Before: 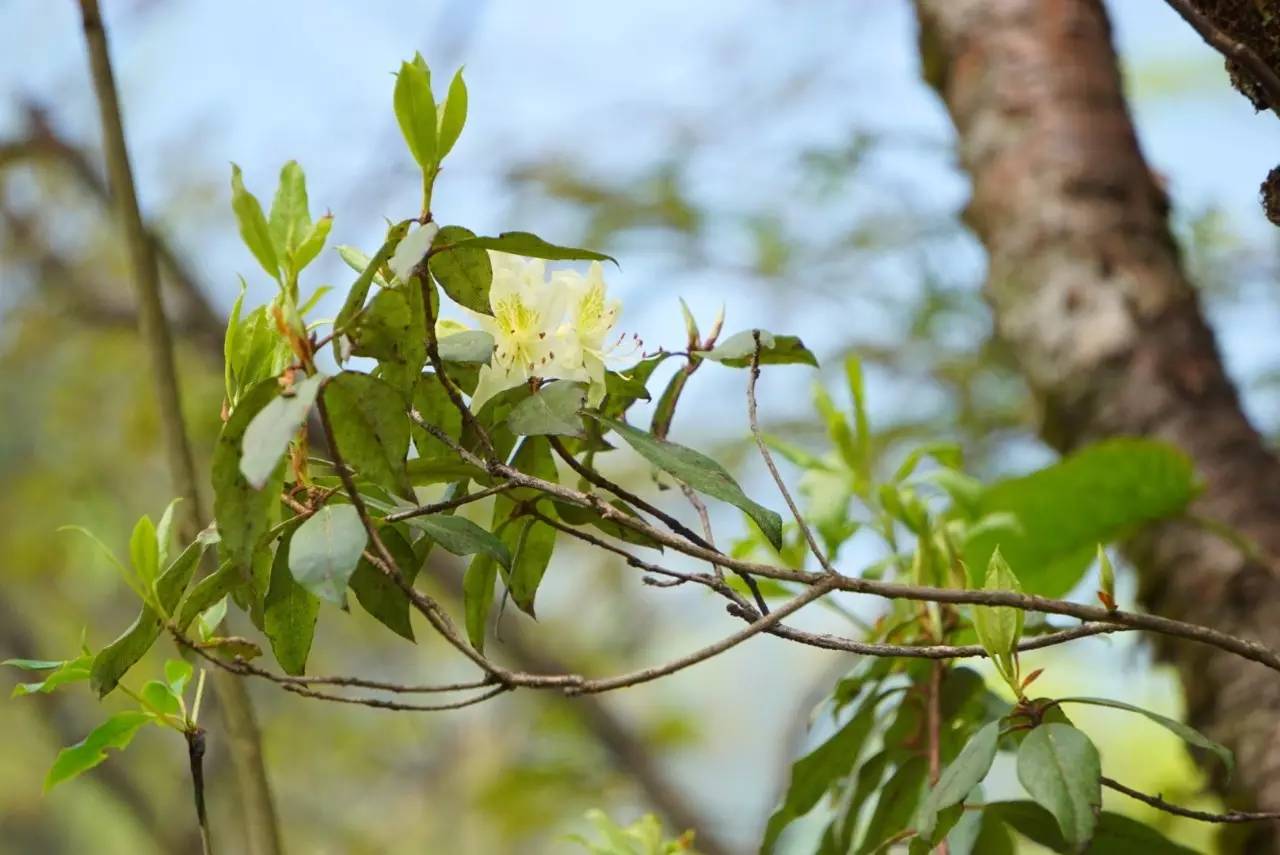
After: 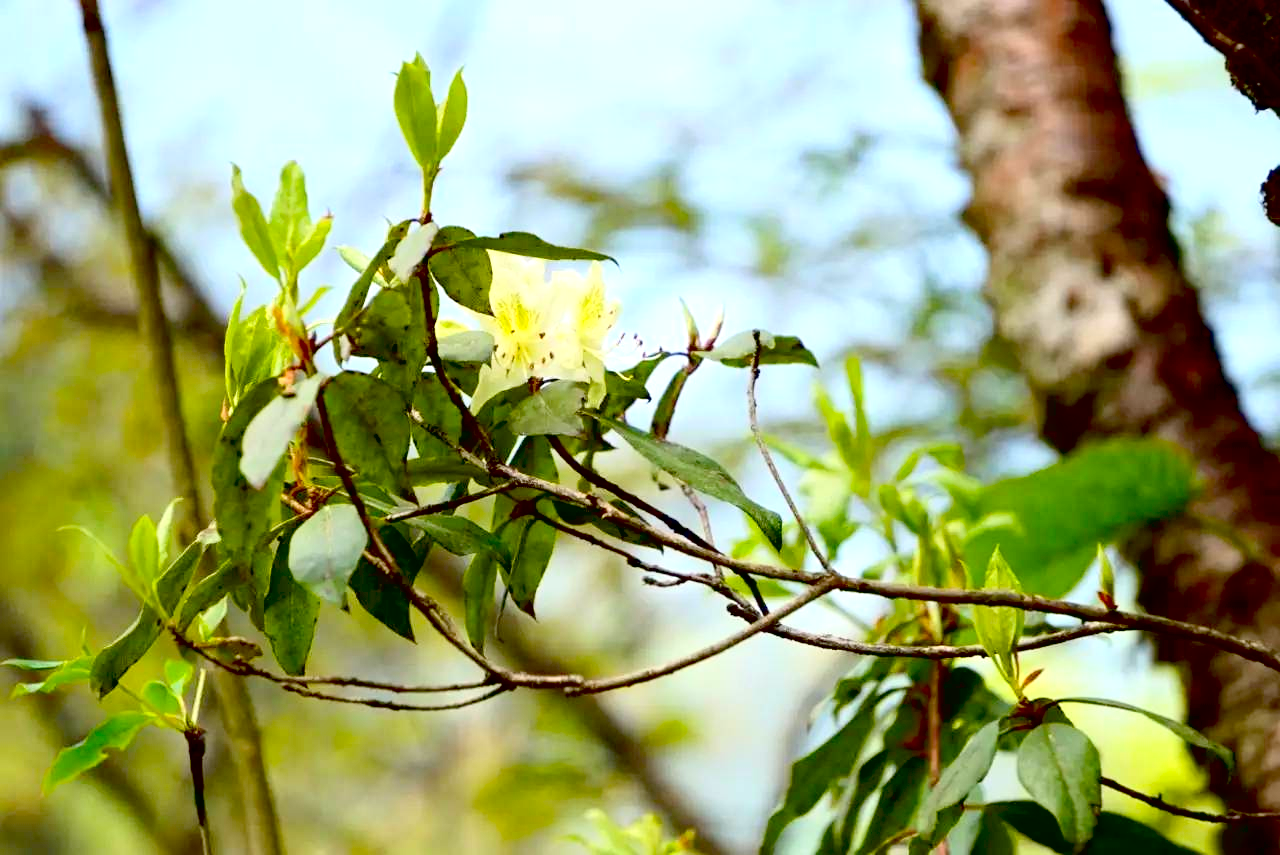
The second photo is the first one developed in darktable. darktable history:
exposure: black level correction 0.04, exposure 0.499 EV, compensate highlight preservation false
contrast brightness saturation: contrast 0.154, brightness -0.01, saturation 0.103
